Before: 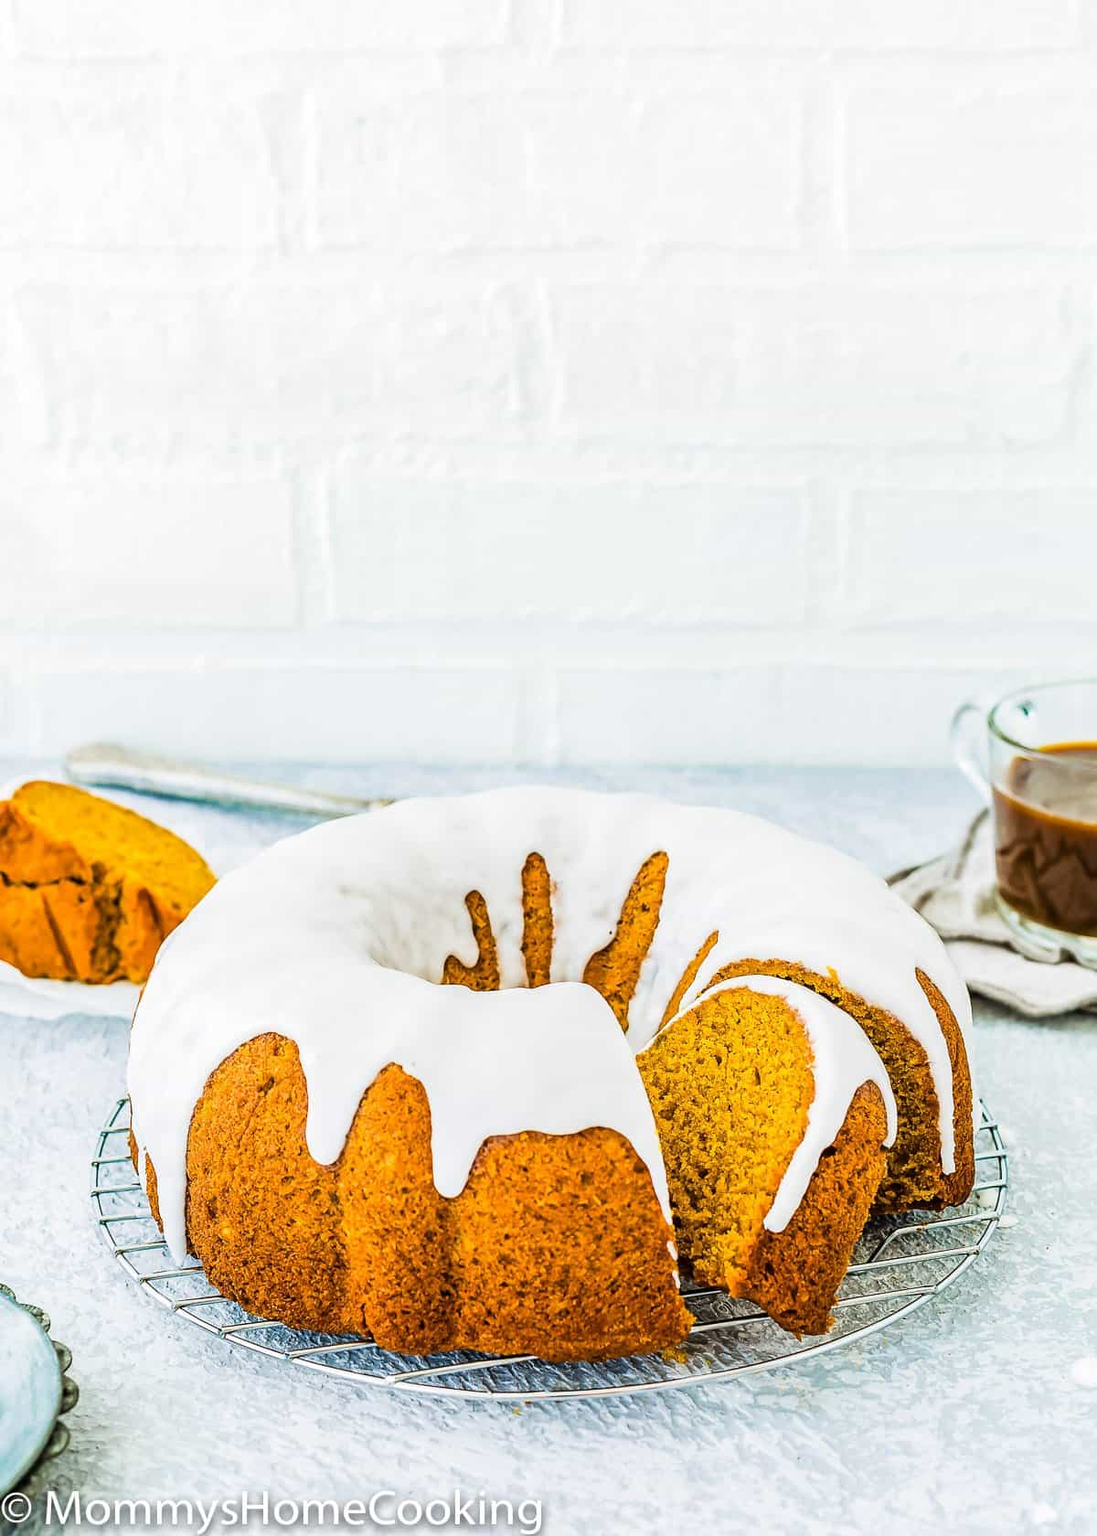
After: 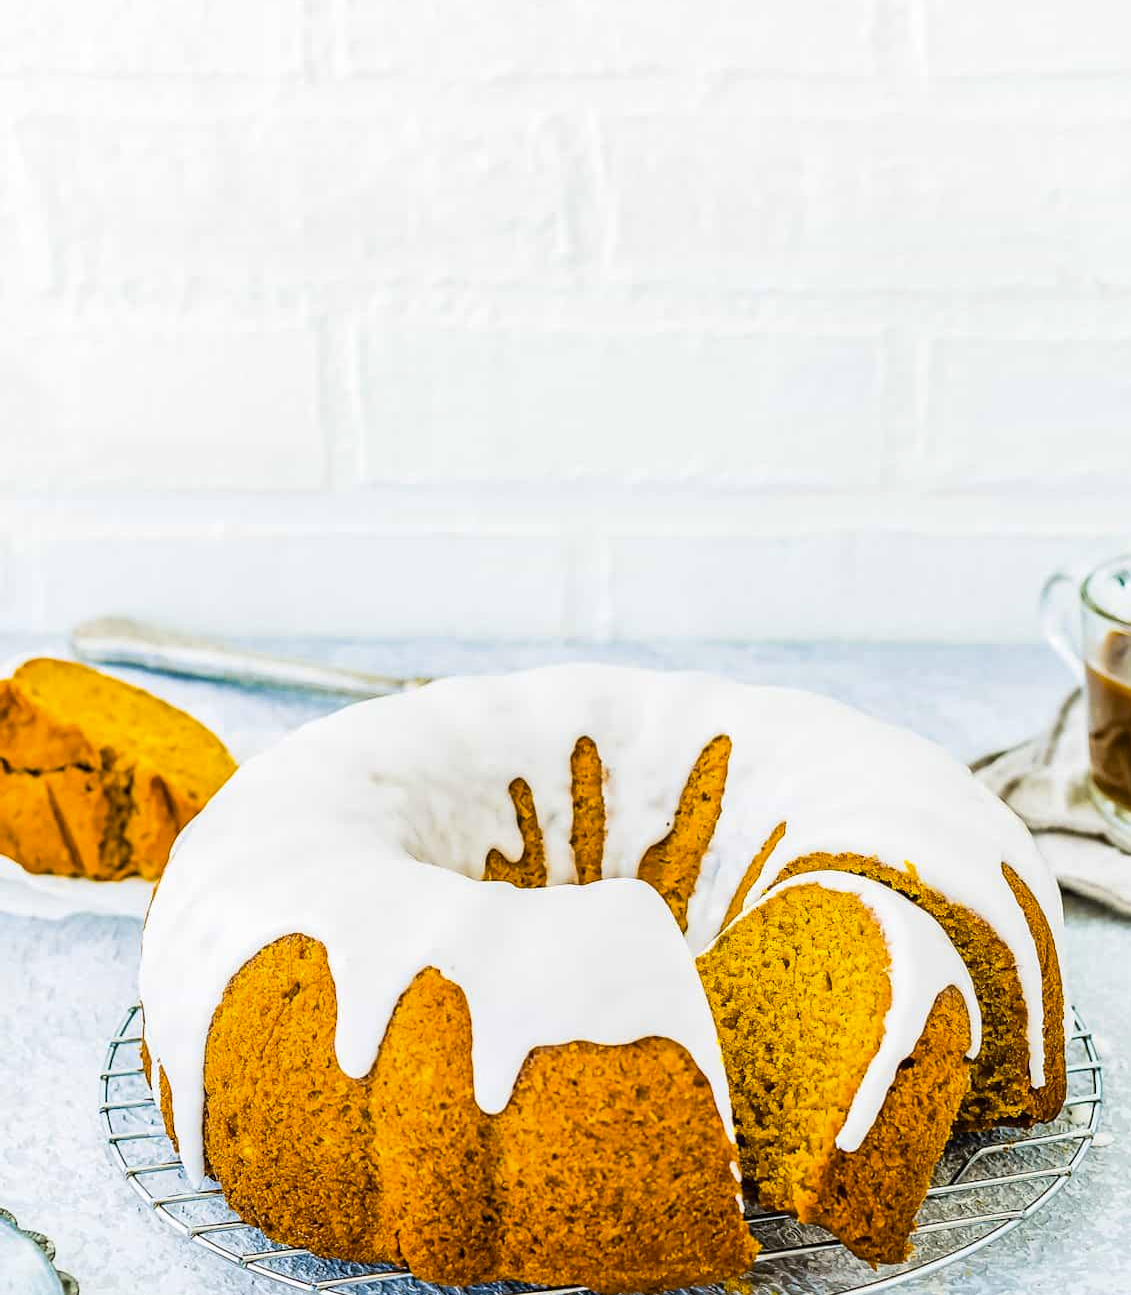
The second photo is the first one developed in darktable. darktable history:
crop and rotate: angle 0.03°, top 11.643%, right 5.651%, bottom 11.189%
color contrast: green-magenta contrast 0.85, blue-yellow contrast 1.25, unbound 0
